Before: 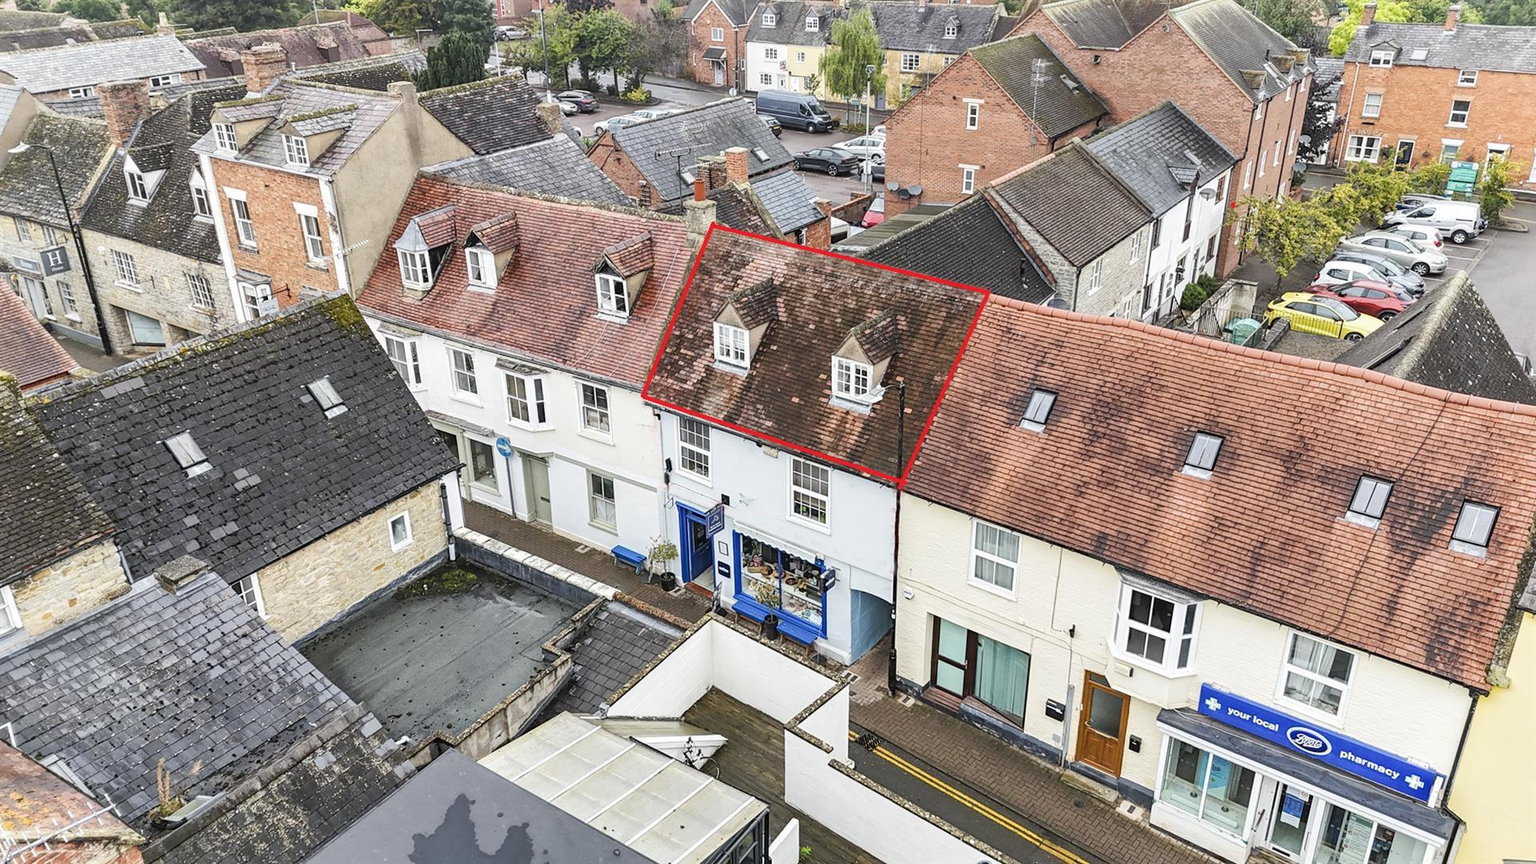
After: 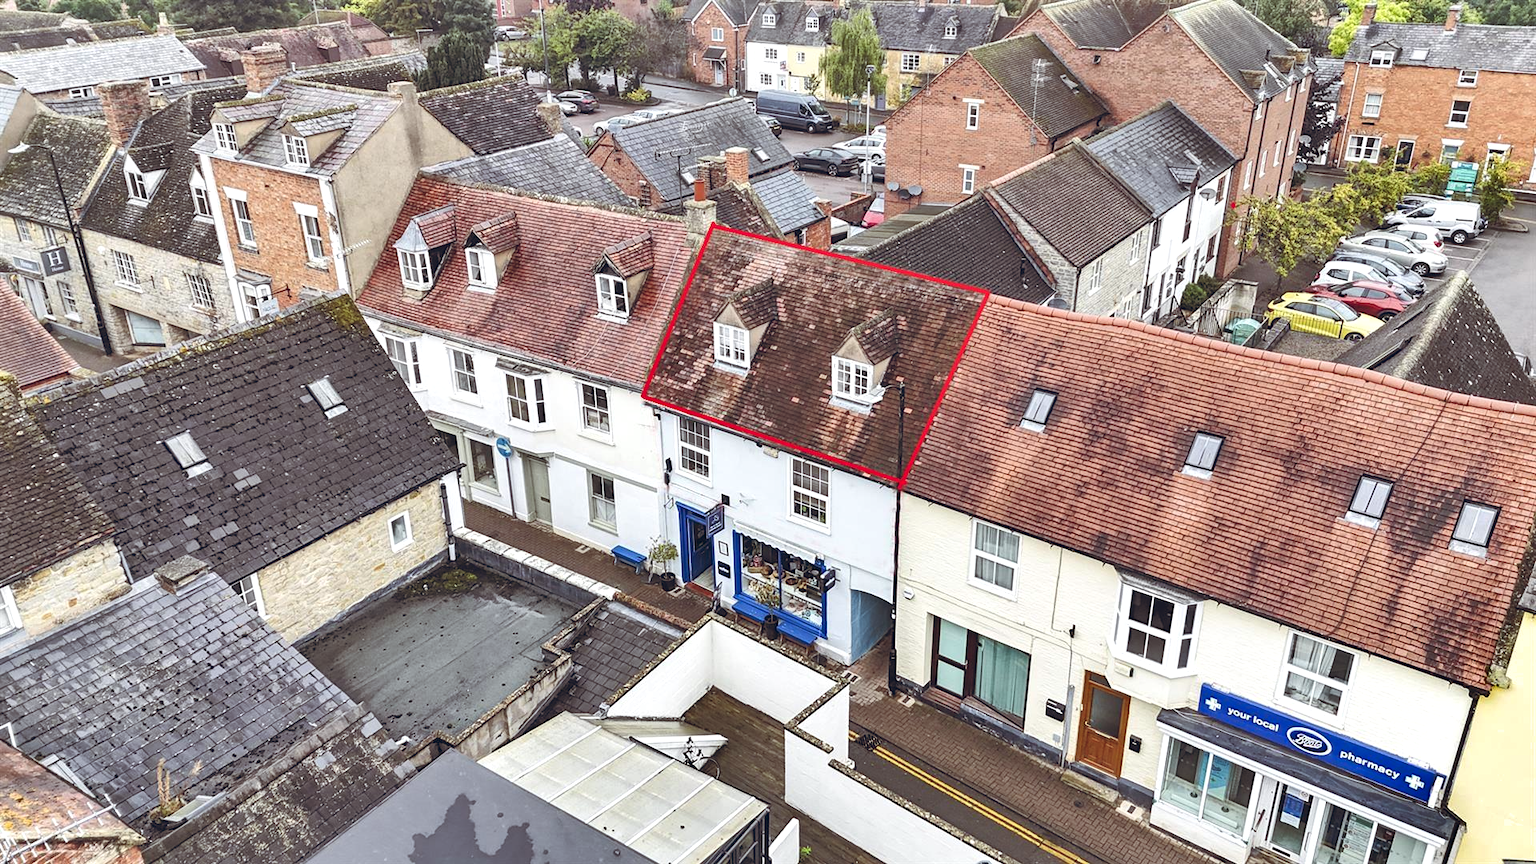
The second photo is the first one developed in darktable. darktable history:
exposure: exposure 0.2 EV, compensate highlight preservation false
color balance rgb: shadows lift › chroma 9.92%, shadows lift › hue 45.12°, power › luminance 3.26%, power › hue 231.93°, global offset › luminance 0.4%, global offset › chroma 0.21%, global offset › hue 255.02°
shadows and highlights: radius 118.69, shadows 42.21, highlights -61.56, soften with gaussian
